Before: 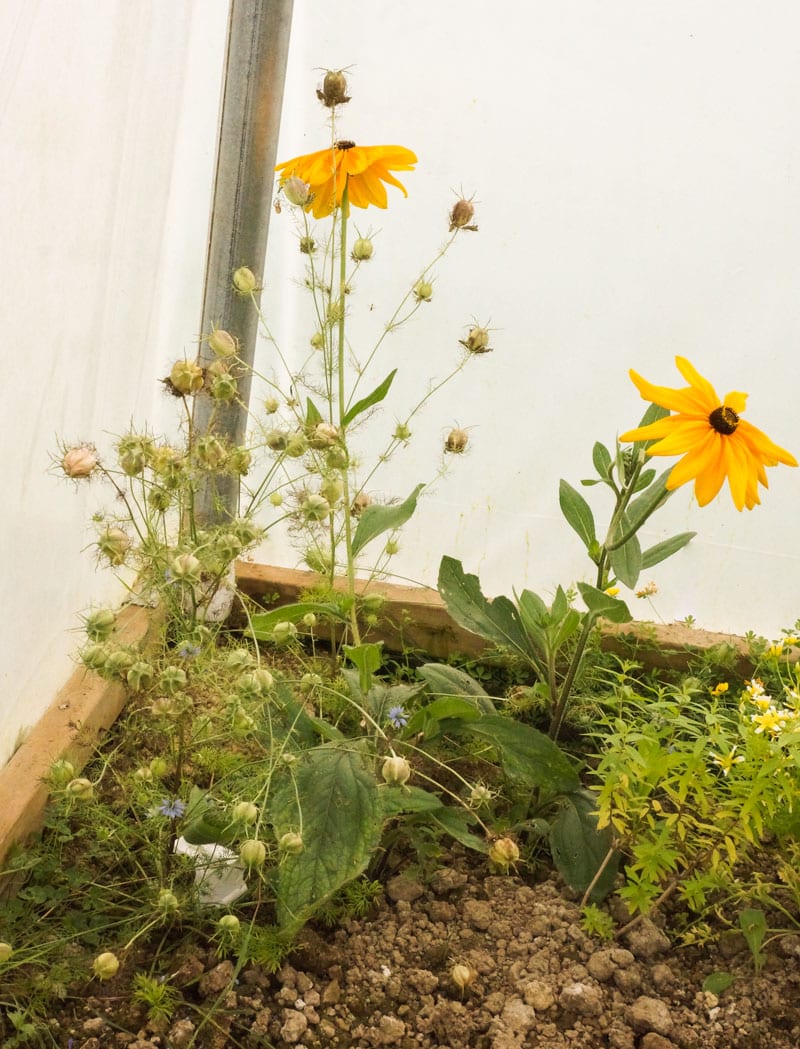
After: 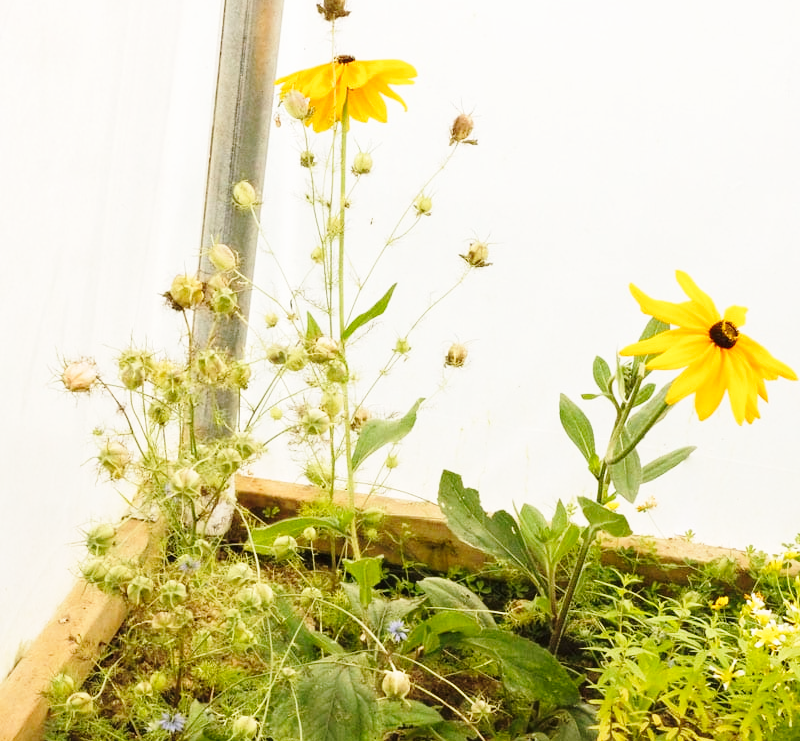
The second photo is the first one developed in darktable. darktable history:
crop and rotate: top 8.293%, bottom 20.996%
base curve: curves: ch0 [(0, 0) (0.028, 0.03) (0.121, 0.232) (0.46, 0.748) (0.859, 0.968) (1, 1)], preserve colors none
